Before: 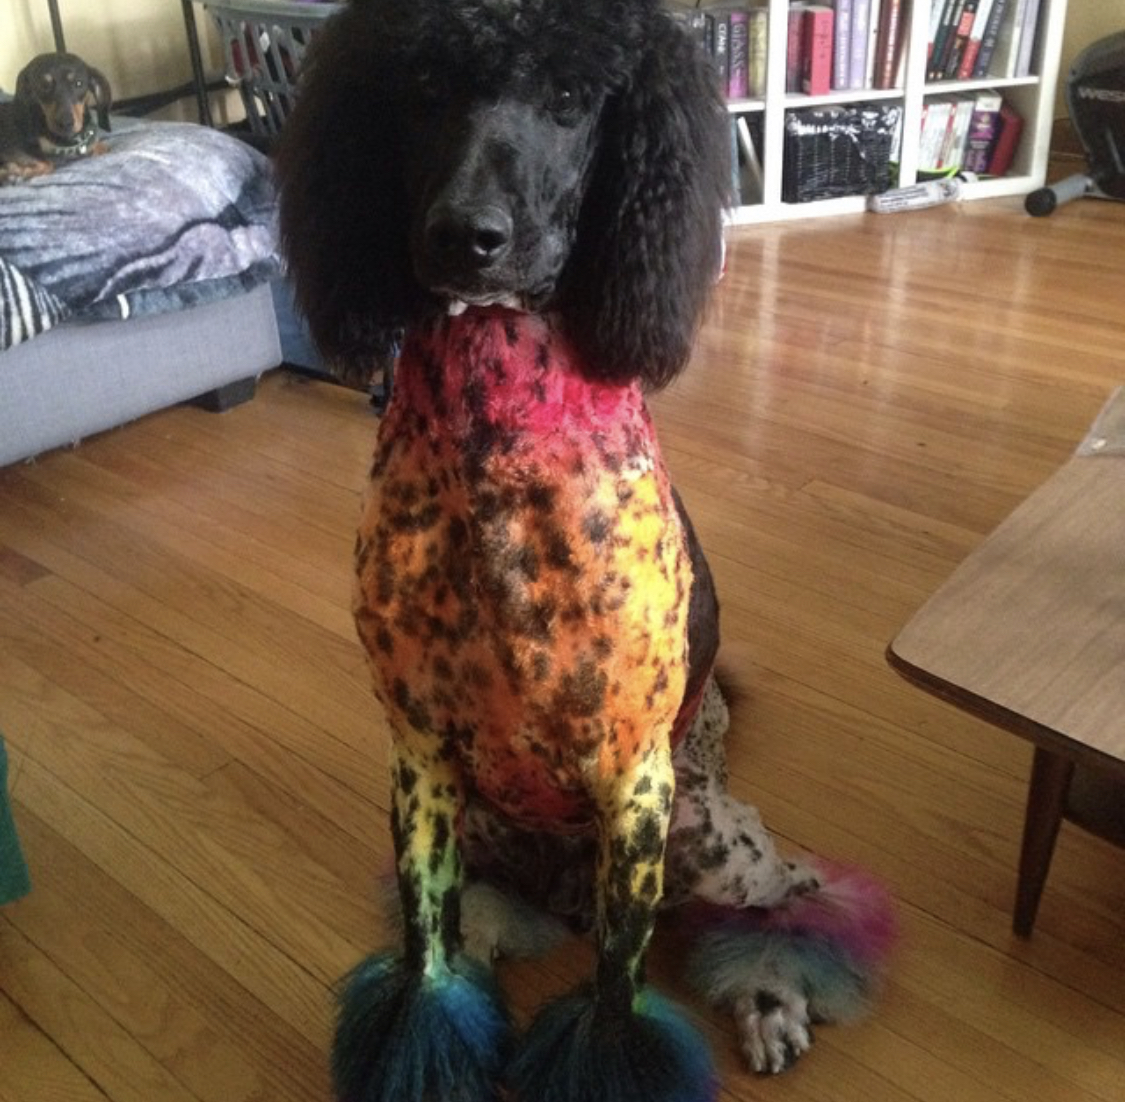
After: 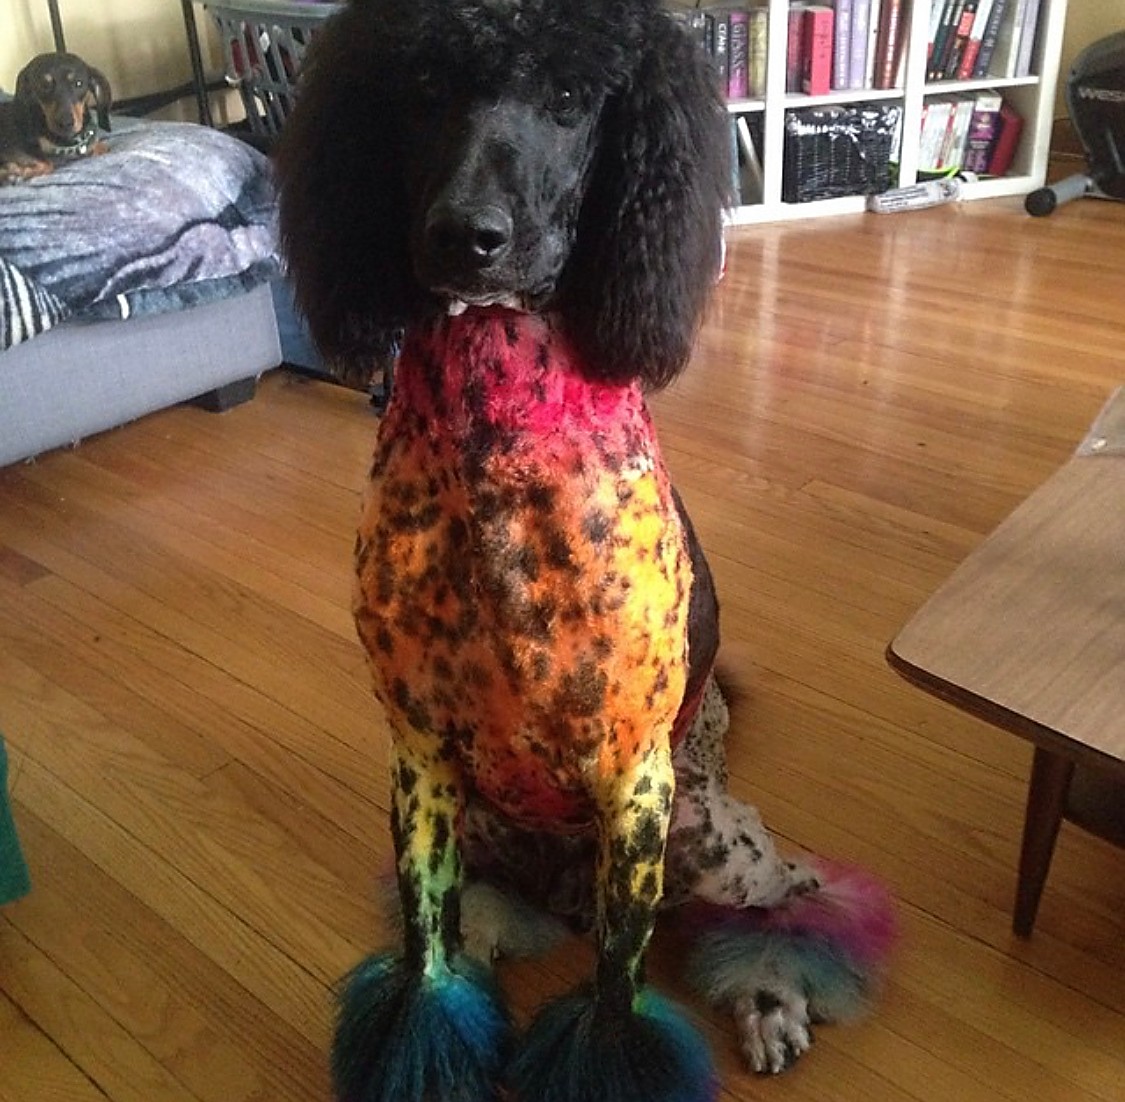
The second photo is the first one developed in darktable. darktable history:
sharpen: radius 1.414, amount 1.244, threshold 0.821
